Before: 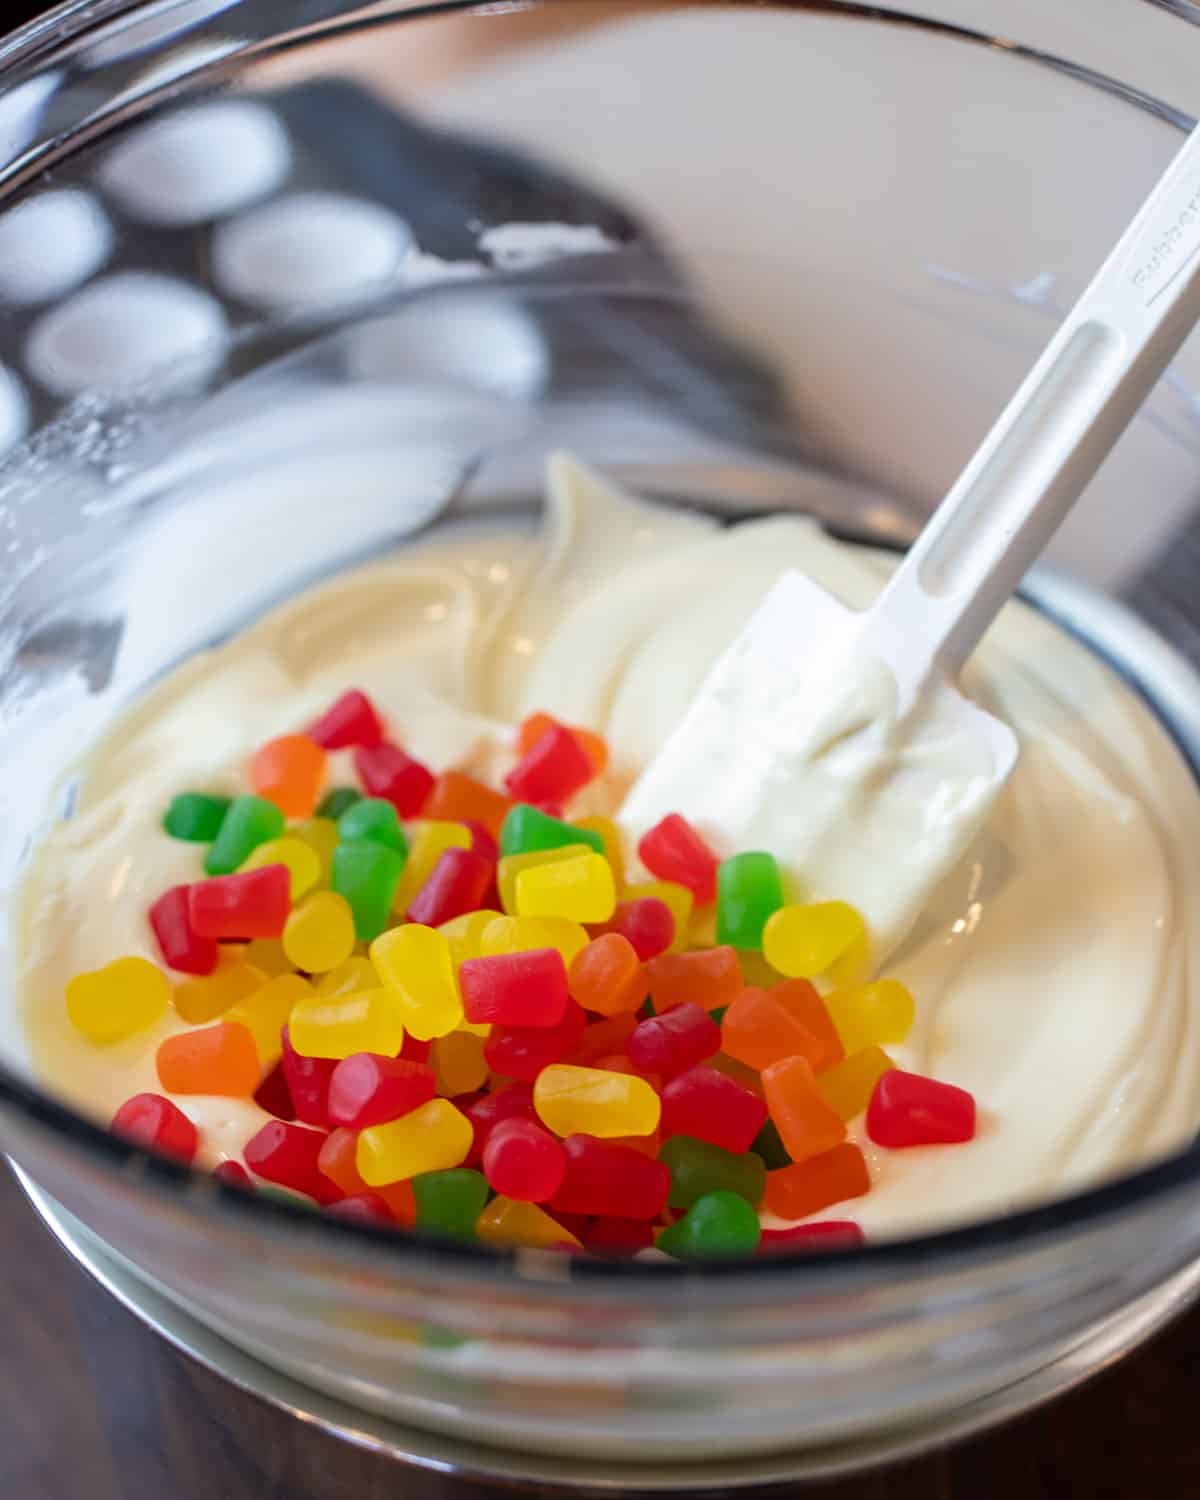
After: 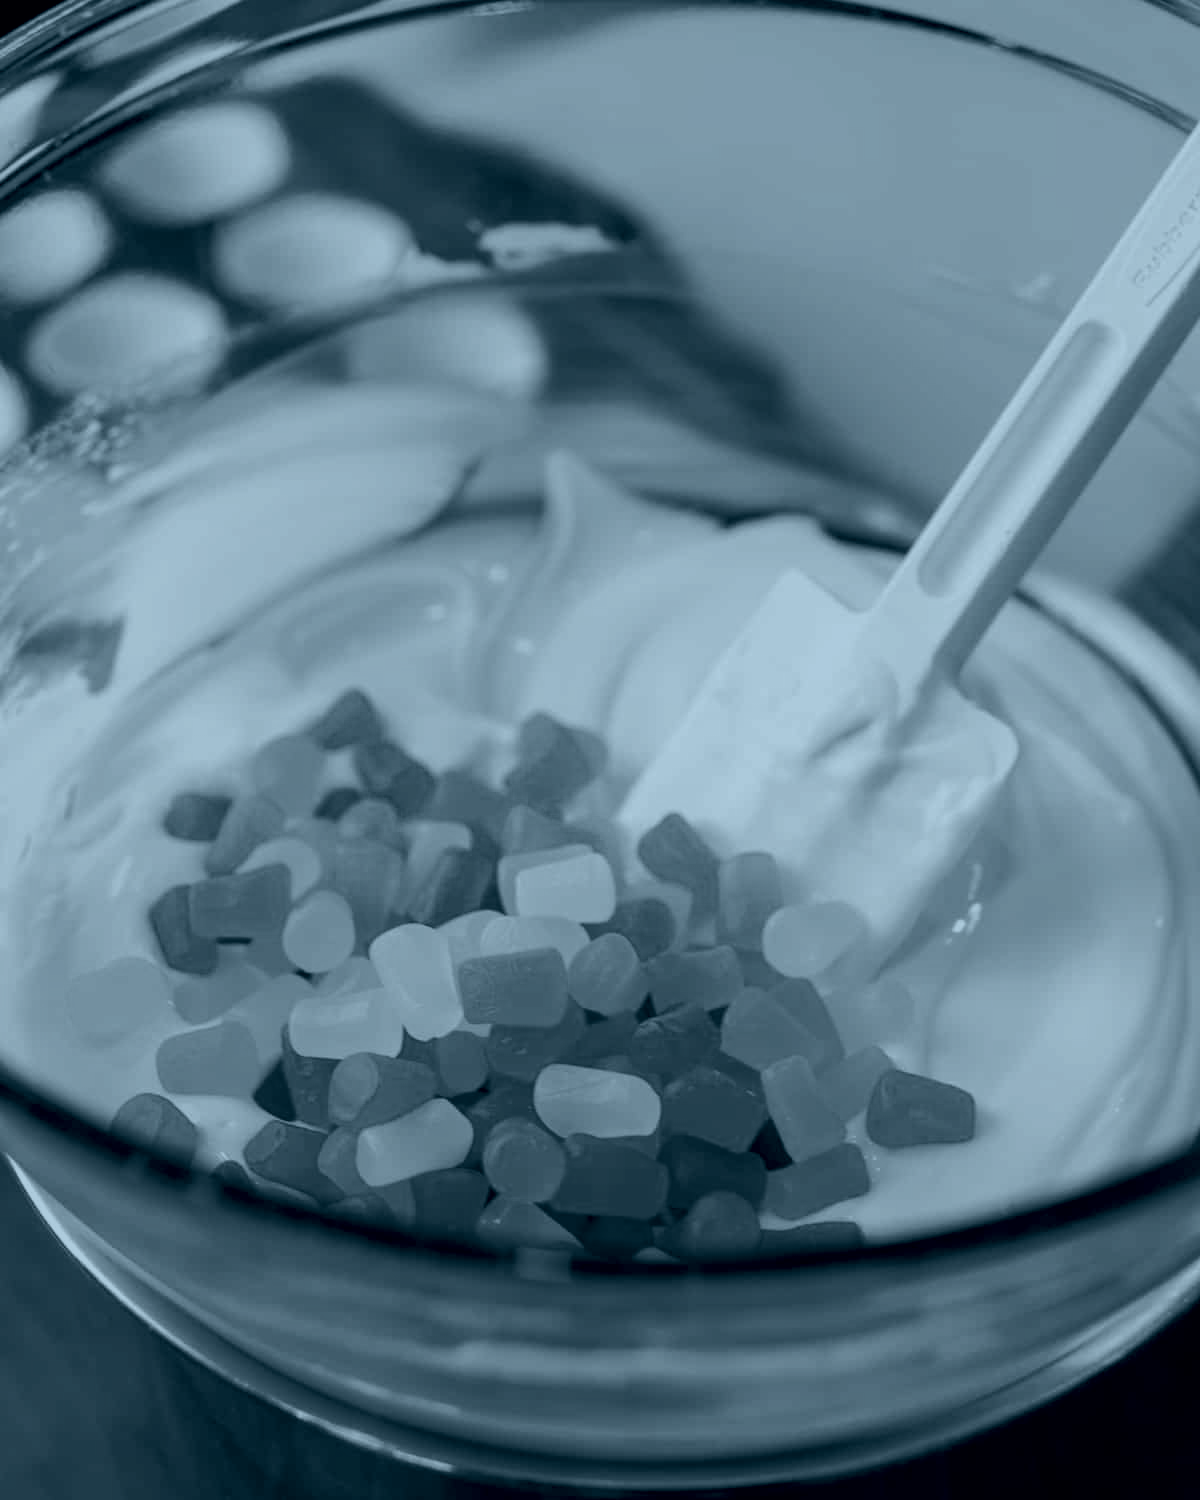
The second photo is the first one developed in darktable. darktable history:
tone curve: curves: ch0 [(0, 0) (0.004, 0.001) (0.133, 0.112) (0.325, 0.362) (0.832, 0.893) (1, 1)], color space Lab, linked channels, preserve colors none
base curve: curves: ch0 [(0, 0) (0.595, 0.418) (1, 1)], preserve colors none
exposure: black level correction 0.001, exposure 1.3 EV, compensate highlight preservation false
colorize: hue 194.4°, saturation 29%, source mix 61.75%, lightness 3.98%, version 1
